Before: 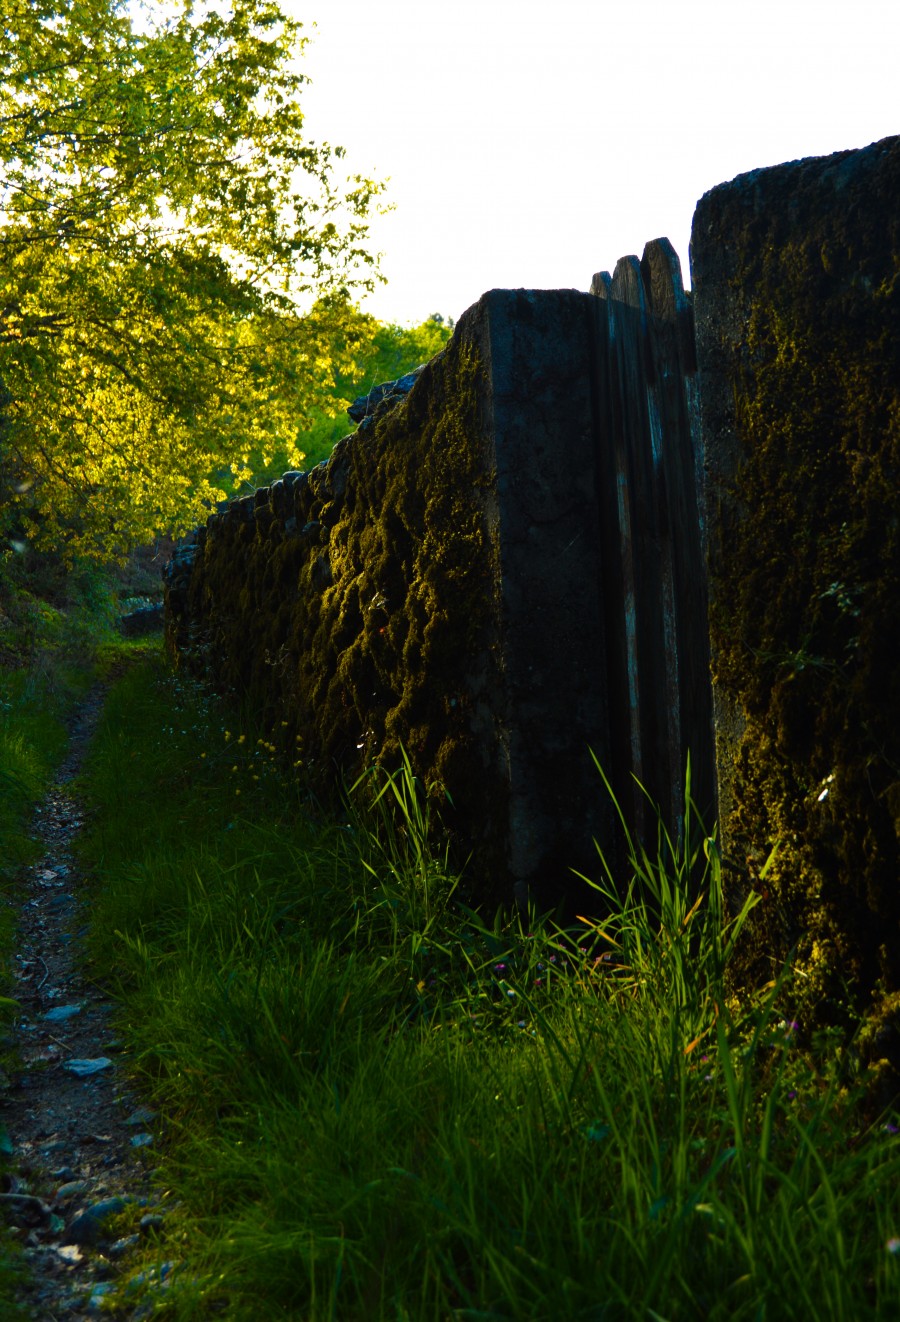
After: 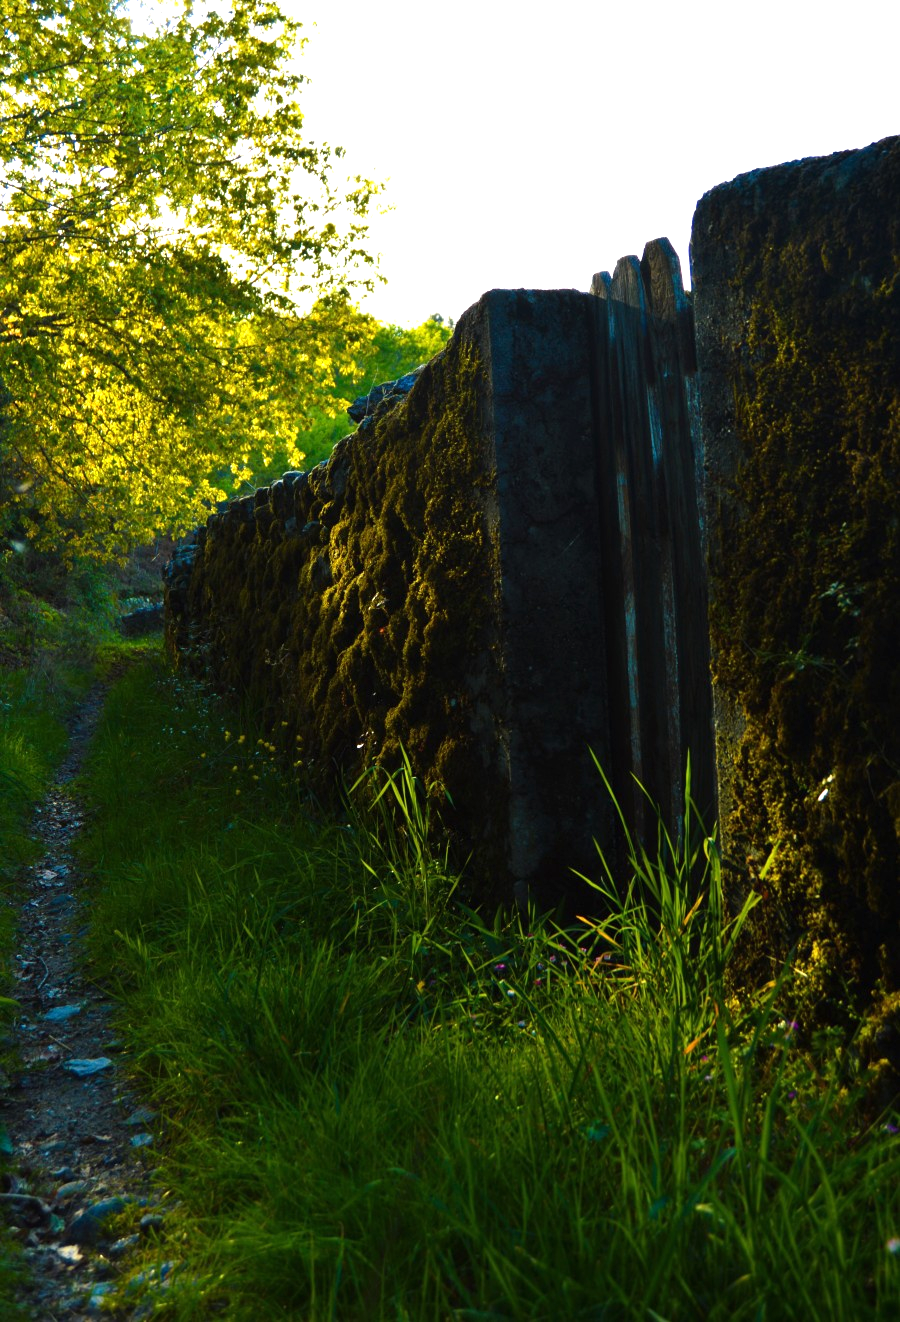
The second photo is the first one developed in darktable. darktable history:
tone equalizer: -7 EV 0.13 EV, smoothing diameter 25%, edges refinement/feathering 10, preserve details guided filter
exposure: black level correction 0, exposure 0.5 EV, compensate highlight preservation false
